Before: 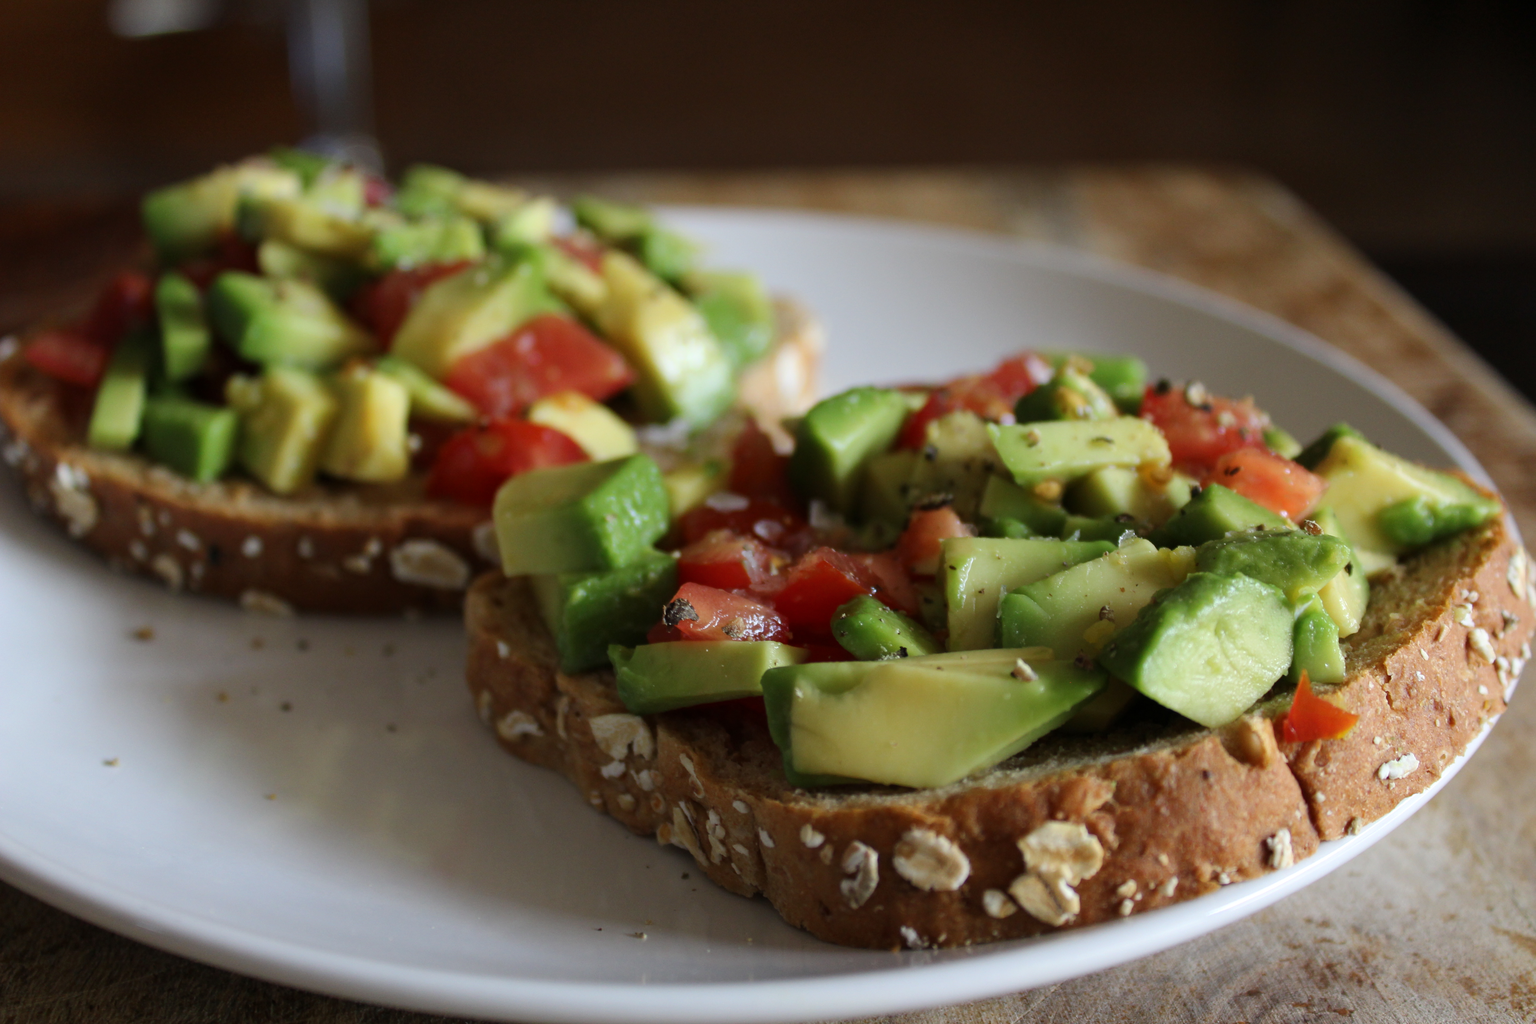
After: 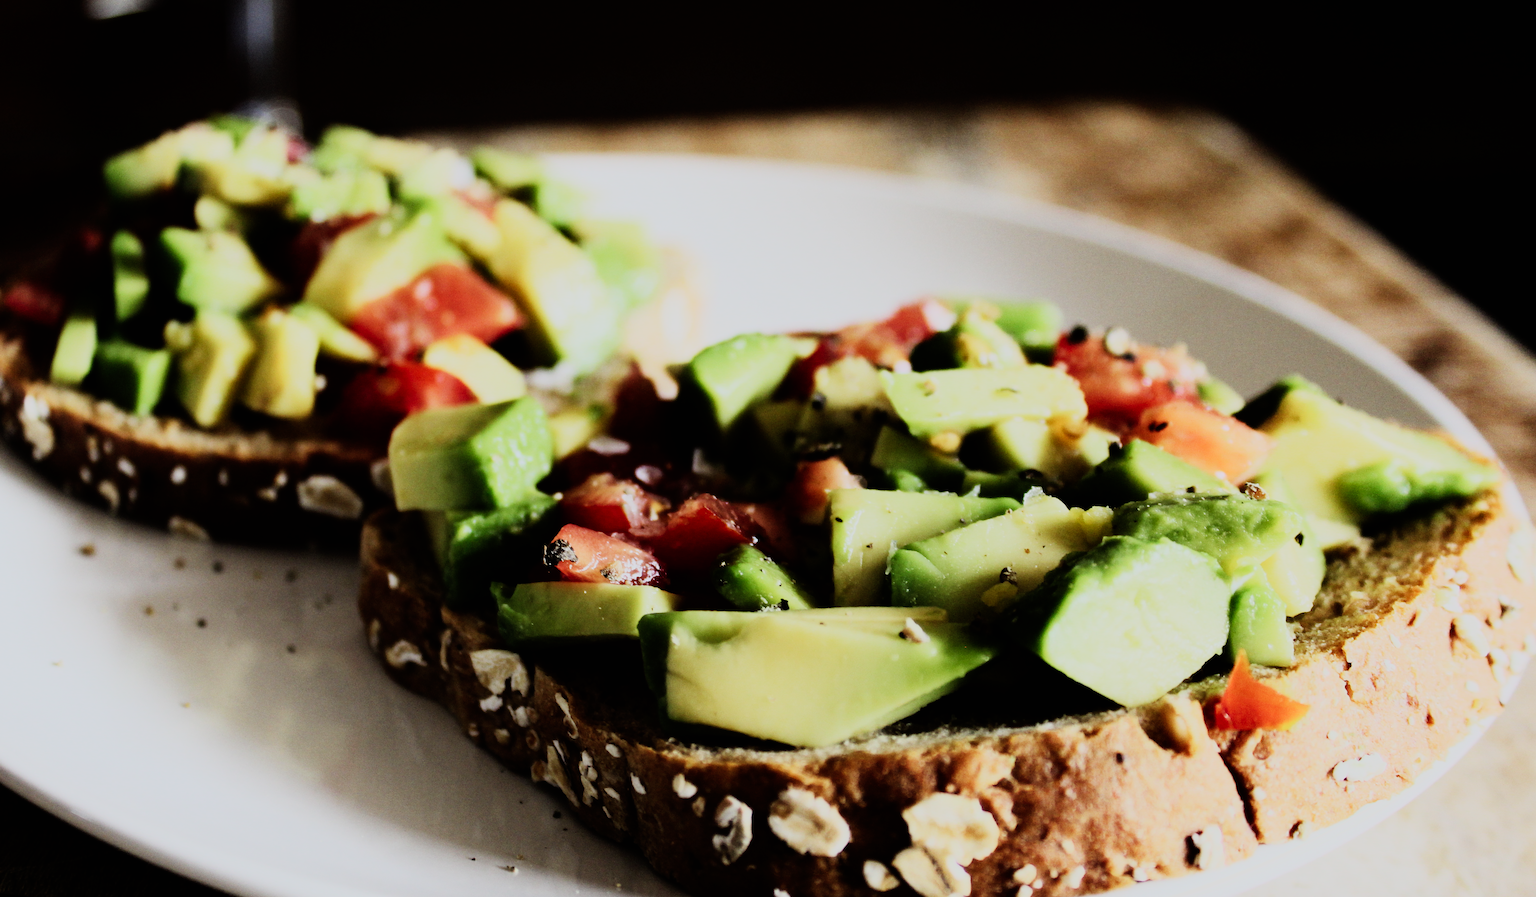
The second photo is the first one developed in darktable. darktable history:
rgb curve: curves: ch0 [(0, 0) (0.21, 0.15) (0.24, 0.21) (0.5, 0.75) (0.75, 0.96) (0.89, 0.99) (1, 1)]; ch1 [(0, 0.02) (0.21, 0.13) (0.25, 0.2) (0.5, 0.67) (0.75, 0.9) (0.89, 0.97) (1, 1)]; ch2 [(0, 0.02) (0.21, 0.13) (0.25, 0.2) (0.5, 0.67) (0.75, 0.9) (0.89, 0.97) (1, 1)], compensate middle gray true
sigmoid: skew -0.2, preserve hue 0%, red attenuation 0.1, red rotation 0.035, green attenuation 0.1, green rotation -0.017, blue attenuation 0.15, blue rotation -0.052, base primaries Rec2020
rotate and perspective: rotation 1.69°, lens shift (vertical) -0.023, lens shift (horizontal) -0.291, crop left 0.025, crop right 0.988, crop top 0.092, crop bottom 0.842
